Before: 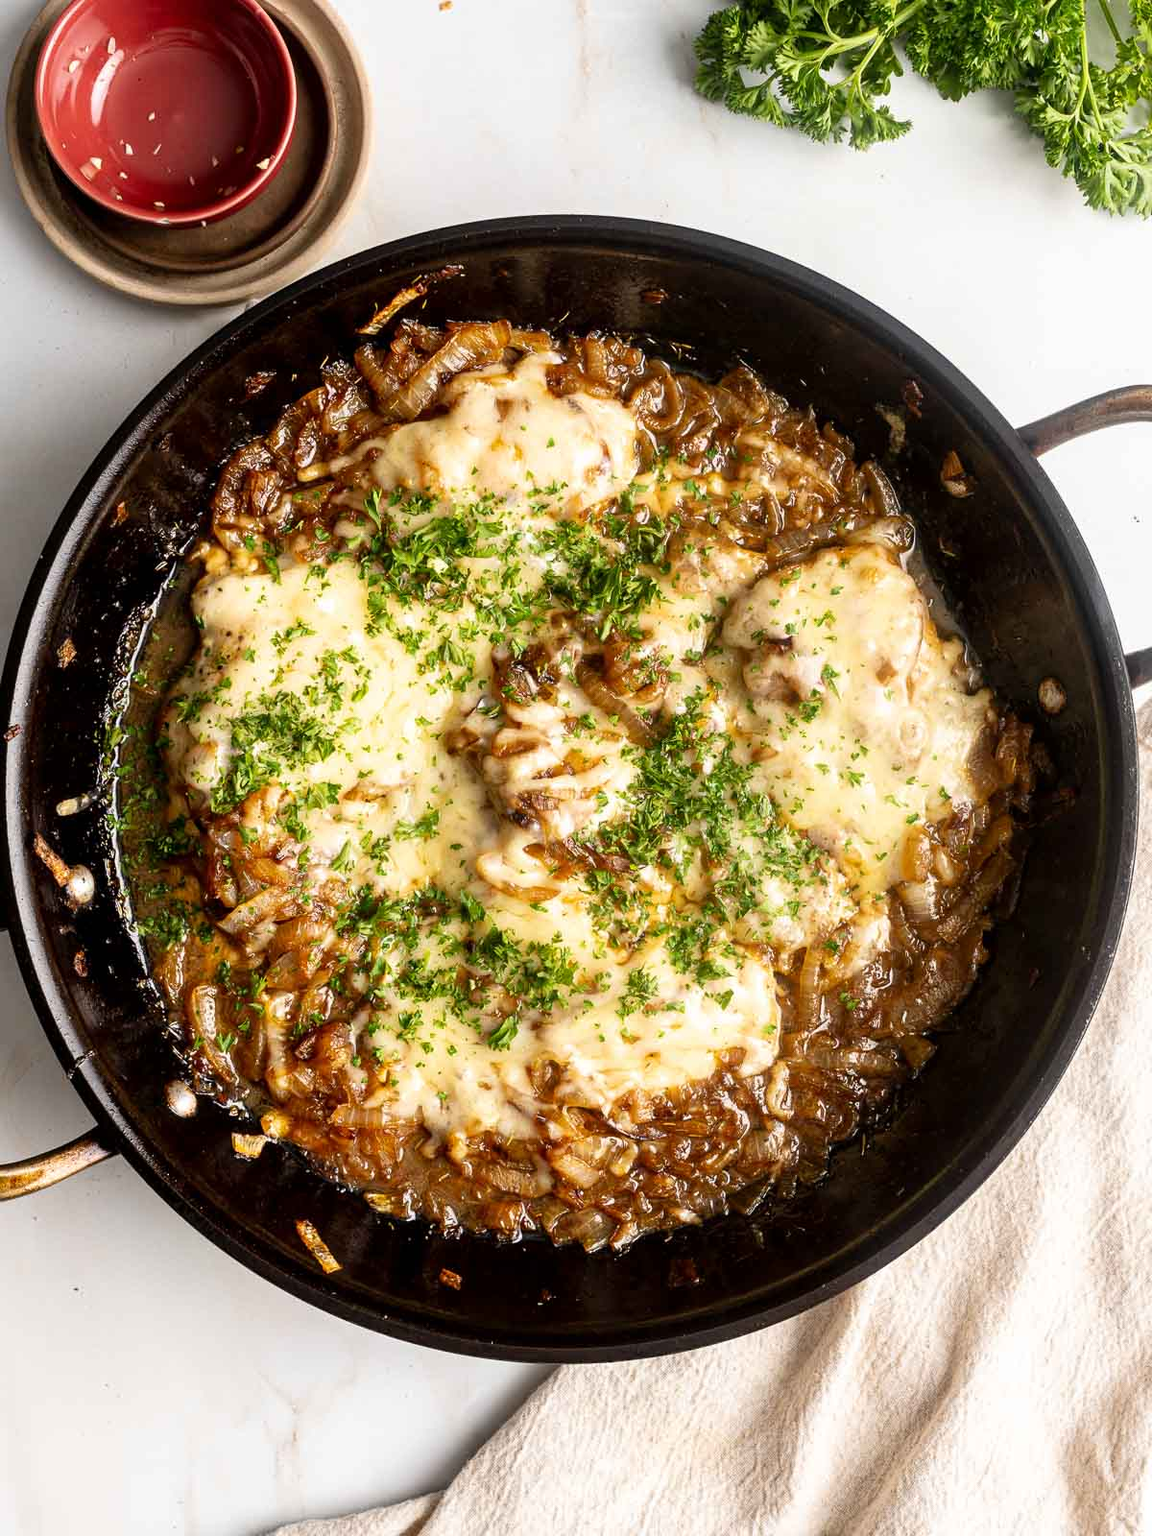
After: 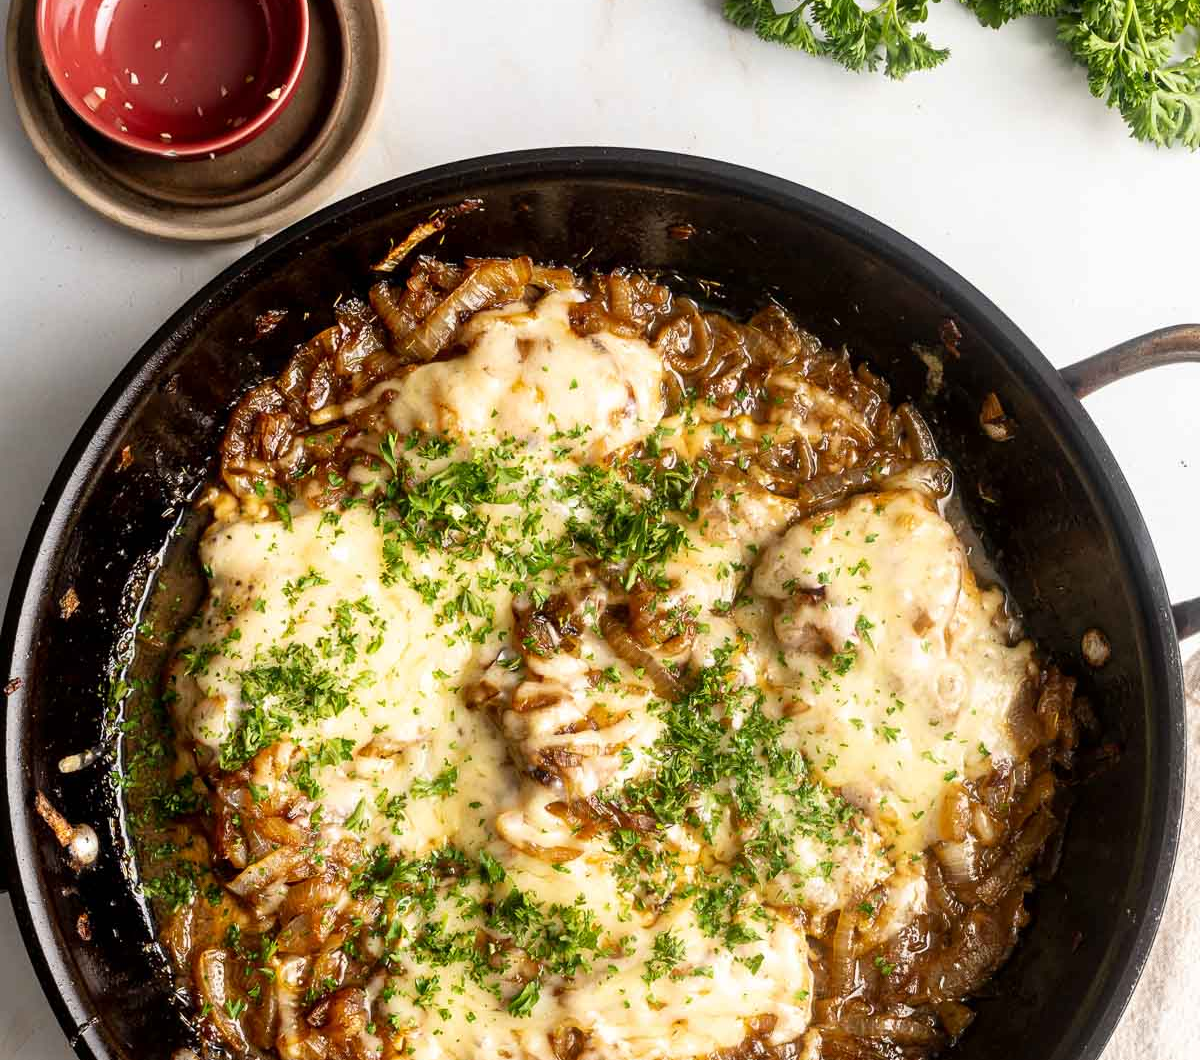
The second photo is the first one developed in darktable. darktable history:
crop and rotate: top 4.831%, bottom 28.892%
